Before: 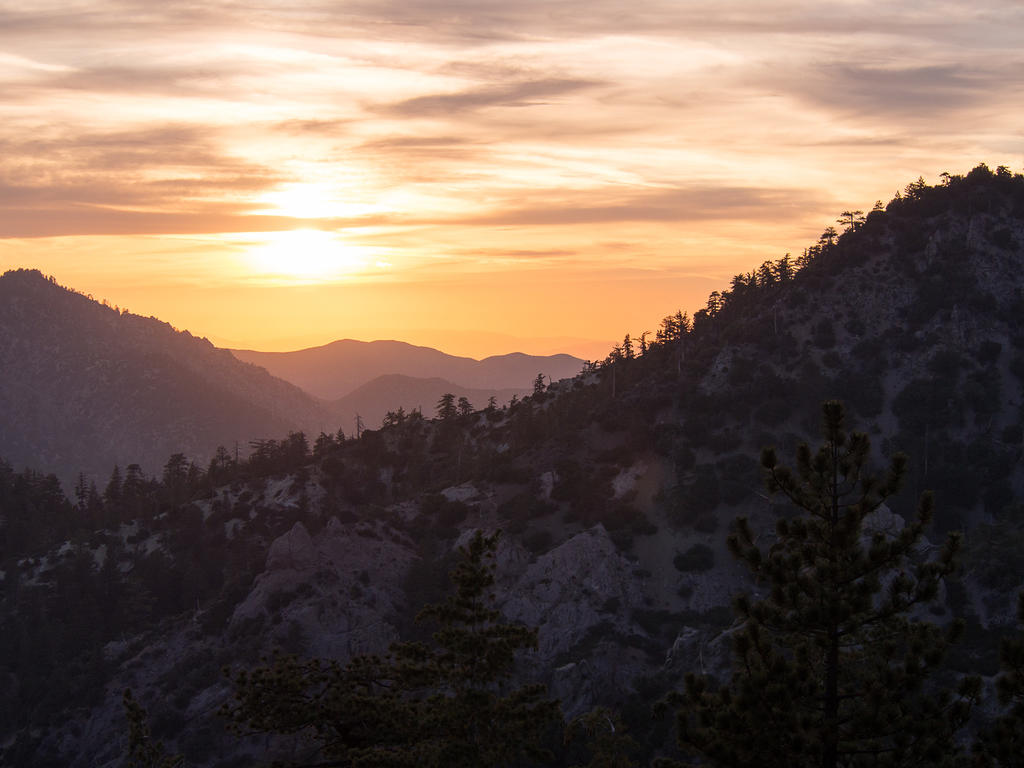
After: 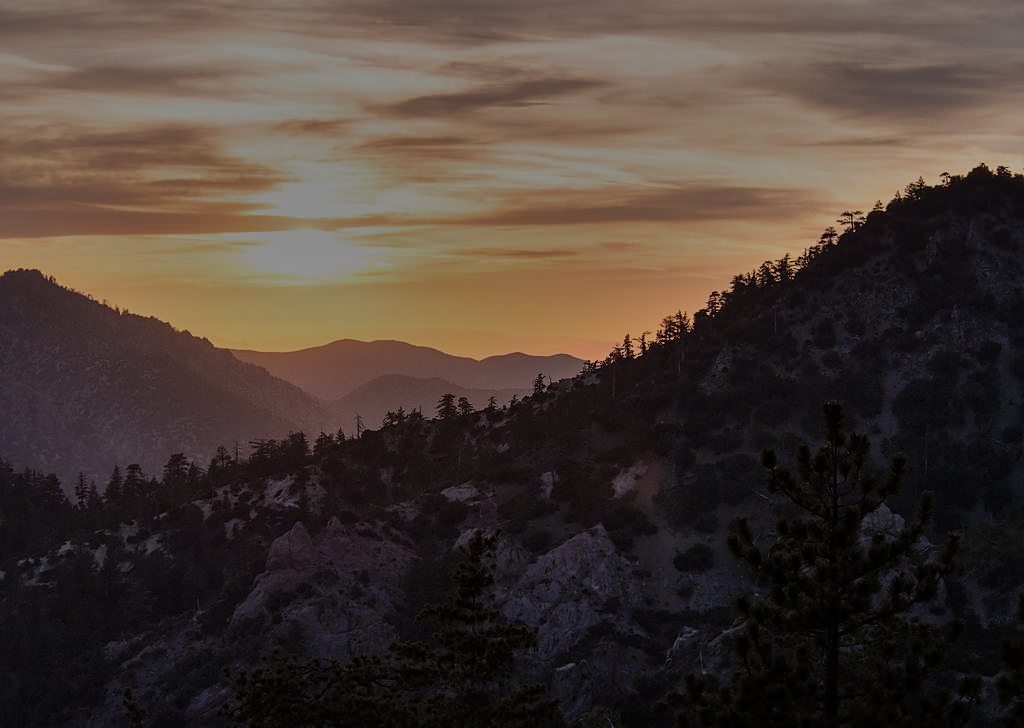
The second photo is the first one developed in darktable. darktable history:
crop and rotate: top 0%, bottom 5.097%
sharpen: amount 0.2
exposure: exposure -2.002 EV, compensate highlight preservation false
shadows and highlights: shadows 60, soften with gaussian
local contrast: mode bilateral grid, contrast 20, coarseness 50, detail 120%, midtone range 0.2
